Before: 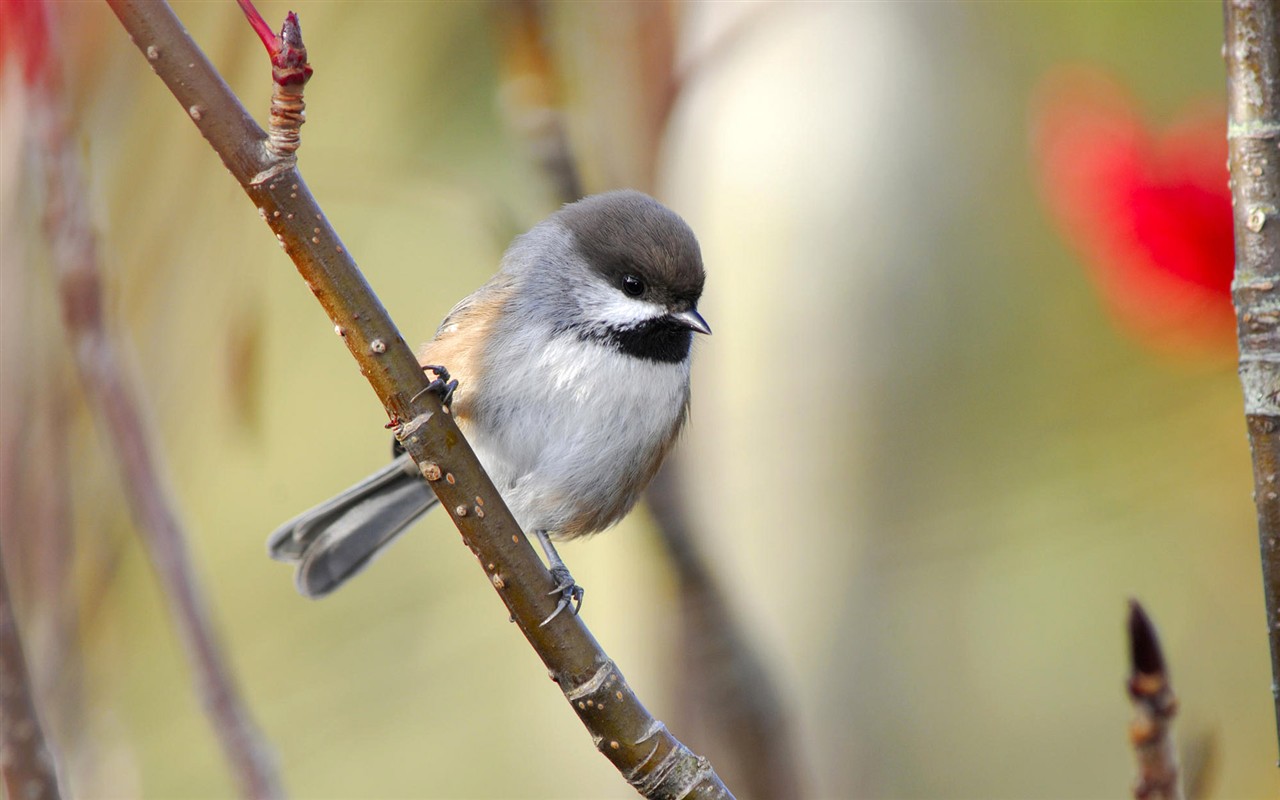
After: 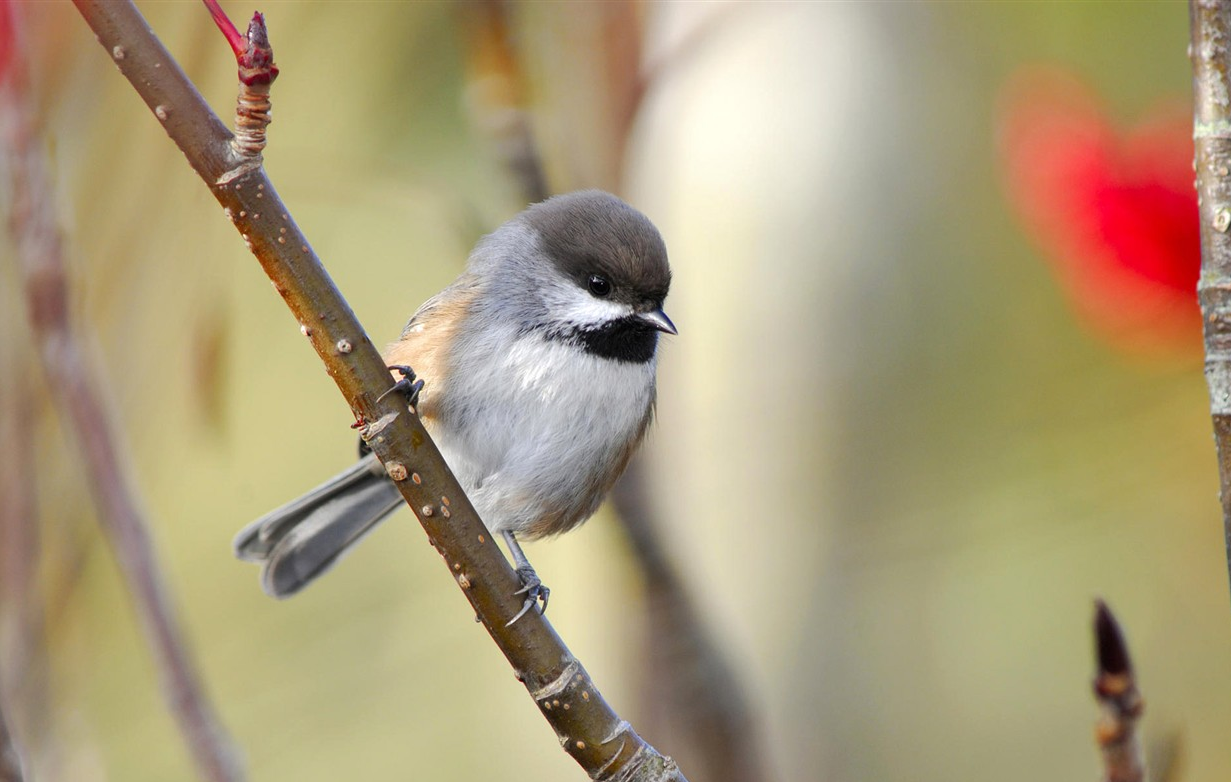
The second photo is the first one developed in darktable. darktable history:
crop and rotate: left 2.734%, right 1.08%, bottom 2.179%
